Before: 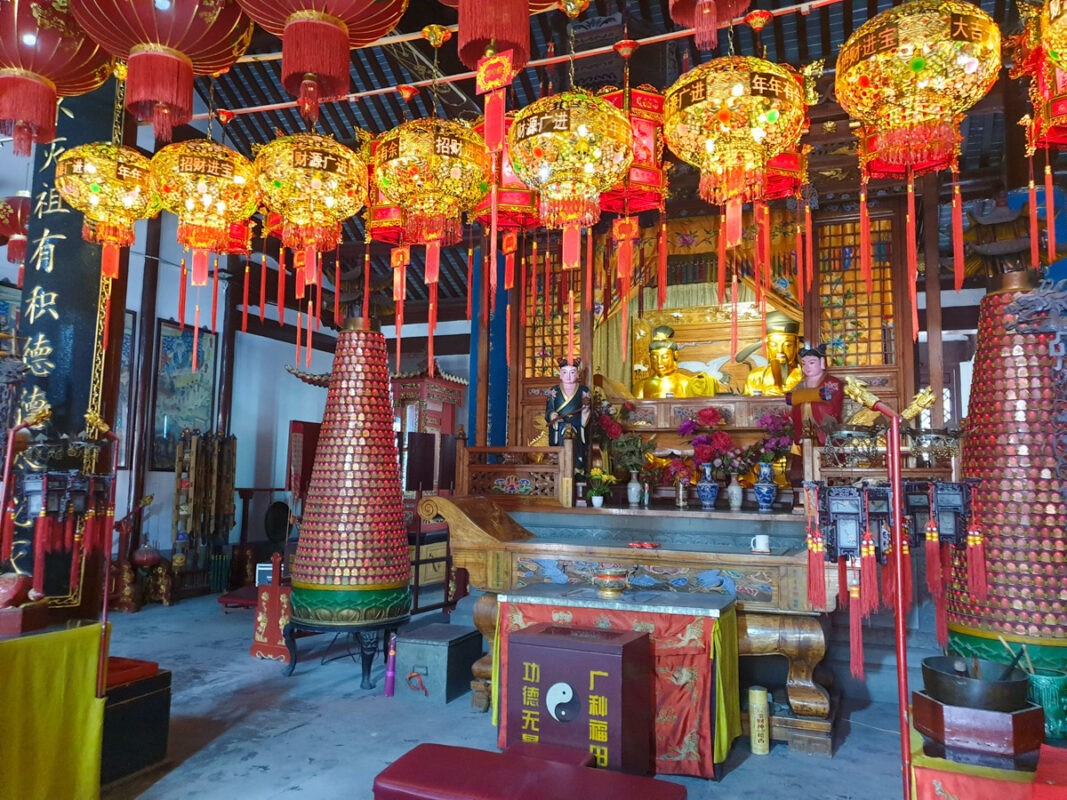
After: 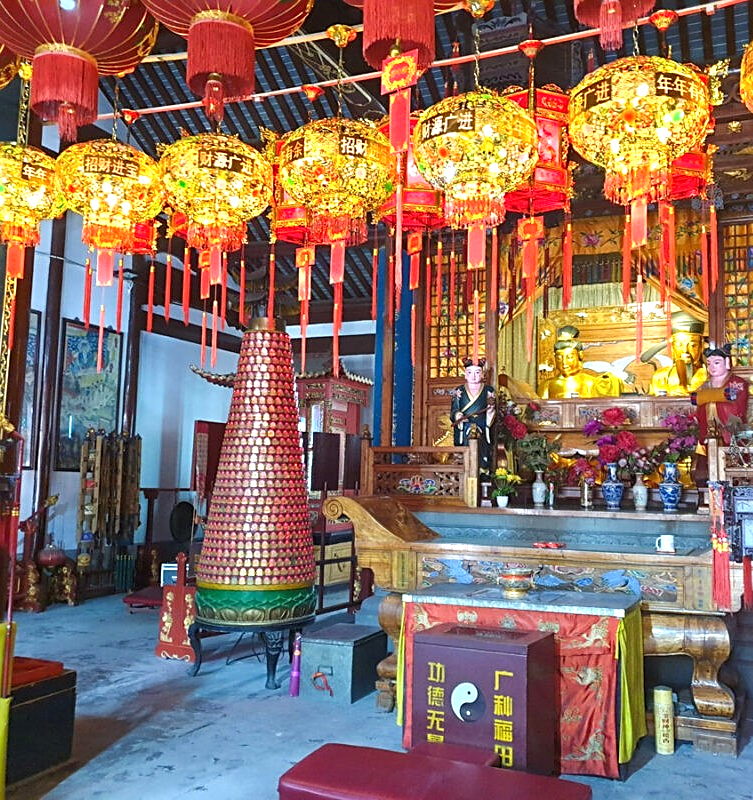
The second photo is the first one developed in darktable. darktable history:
crop and rotate: left 8.994%, right 20.386%
exposure: black level correction 0, exposure 0.589 EV, compensate exposure bias true, compensate highlight preservation false
sharpen: on, module defaults
